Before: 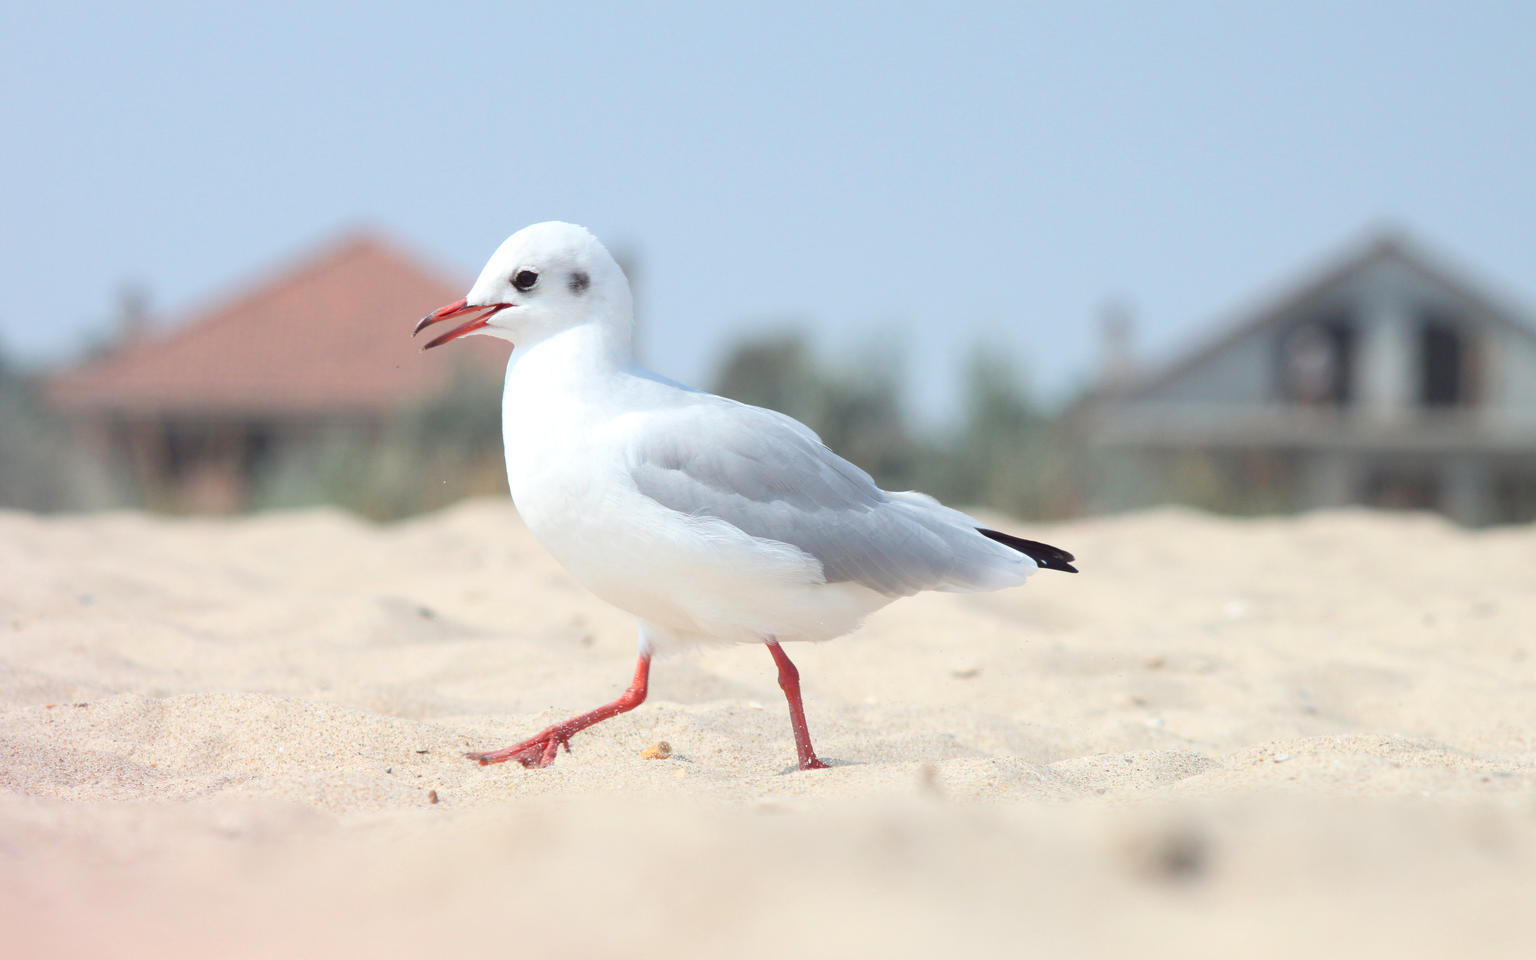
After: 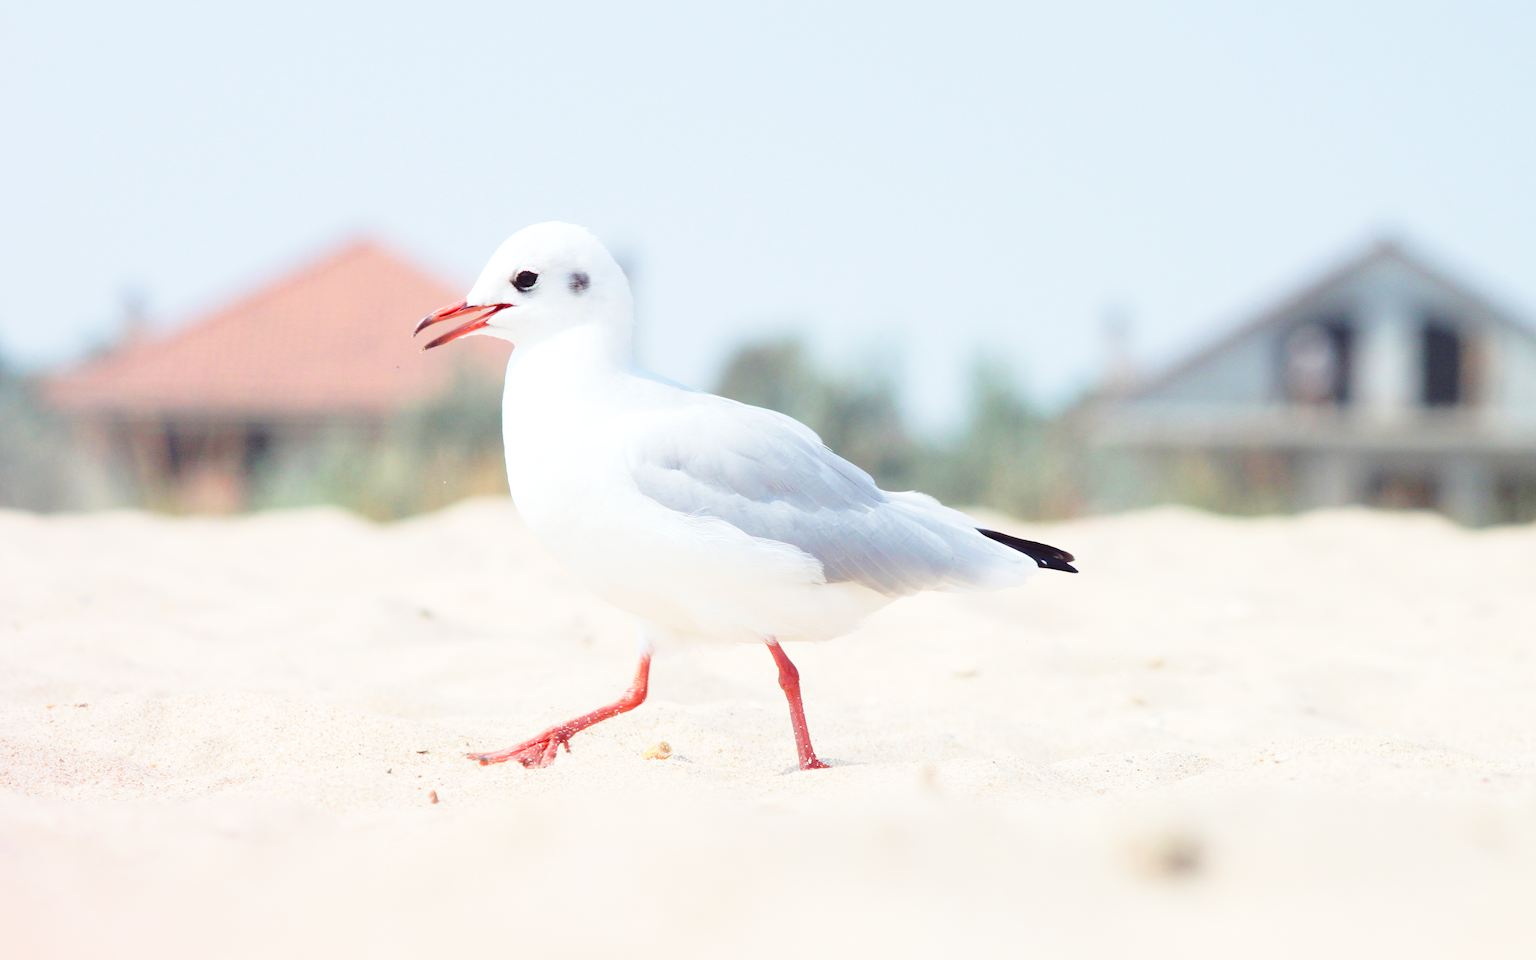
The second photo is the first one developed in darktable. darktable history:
base curve: curves: ch0 [(0, 0) (0.028, 0.03) (0.121, 0.232) (0.46, 0.748) (0.859, 0.968) (1, 1)], preserve colors none
velvia: on, module defaults
